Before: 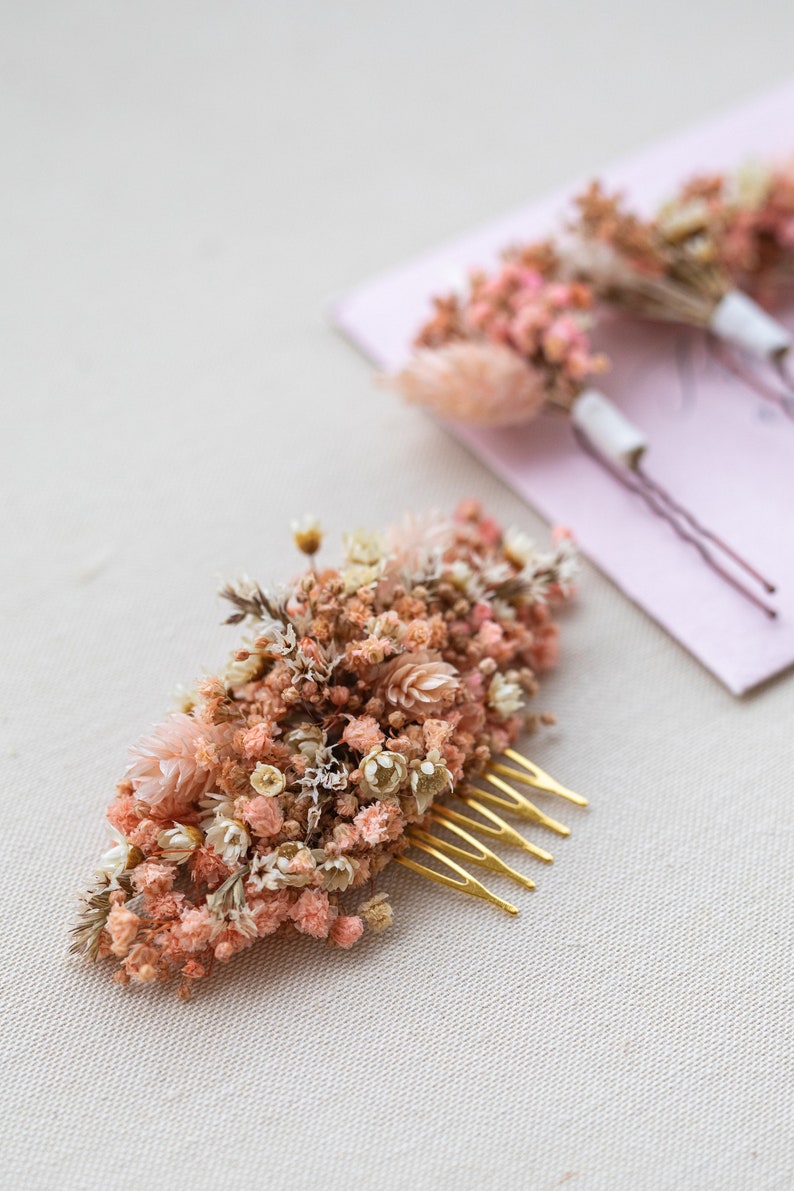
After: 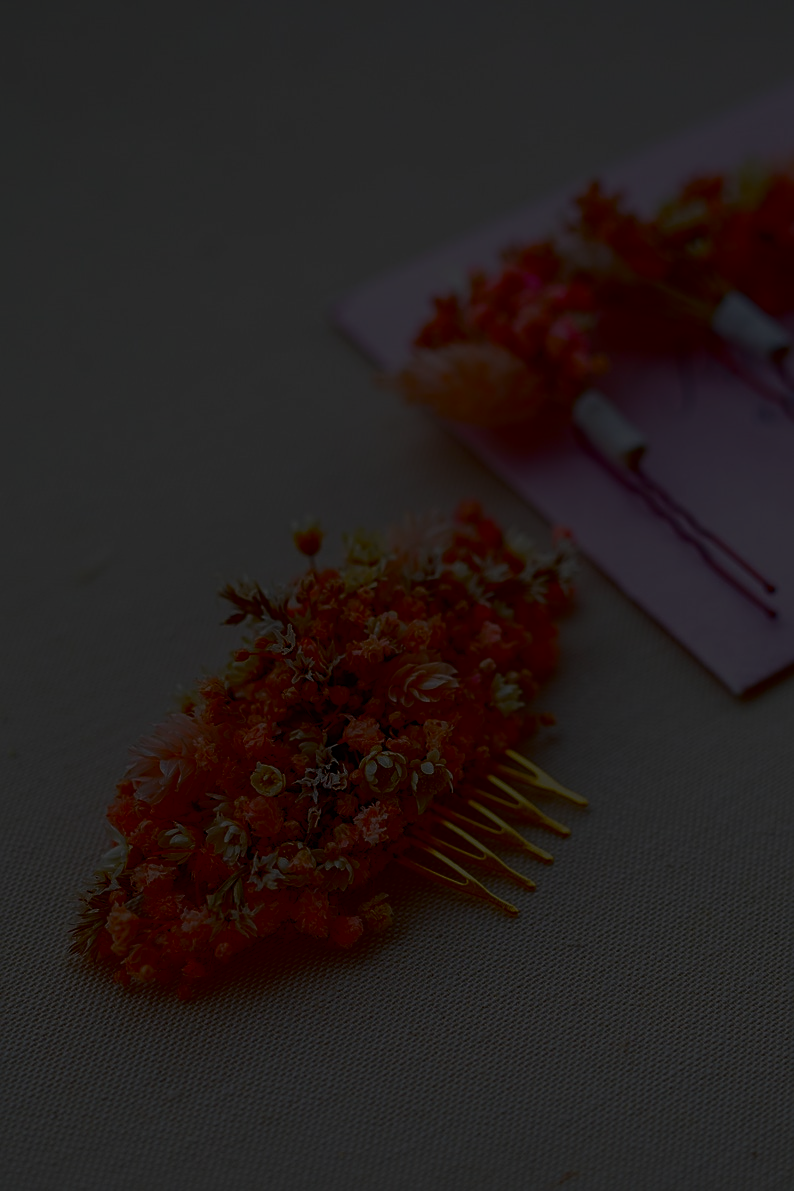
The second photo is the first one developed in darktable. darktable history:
exposure: exposure -2.405 EV, compensate exposure bias true, compensate highlight preservation false
contrast brightness saturation: contrast 0.086, brightness -0.572, saturation 0.174
color balance rgb: perceptual saturation grading › global saturation 19.86%
sharpen: amount 0.491
